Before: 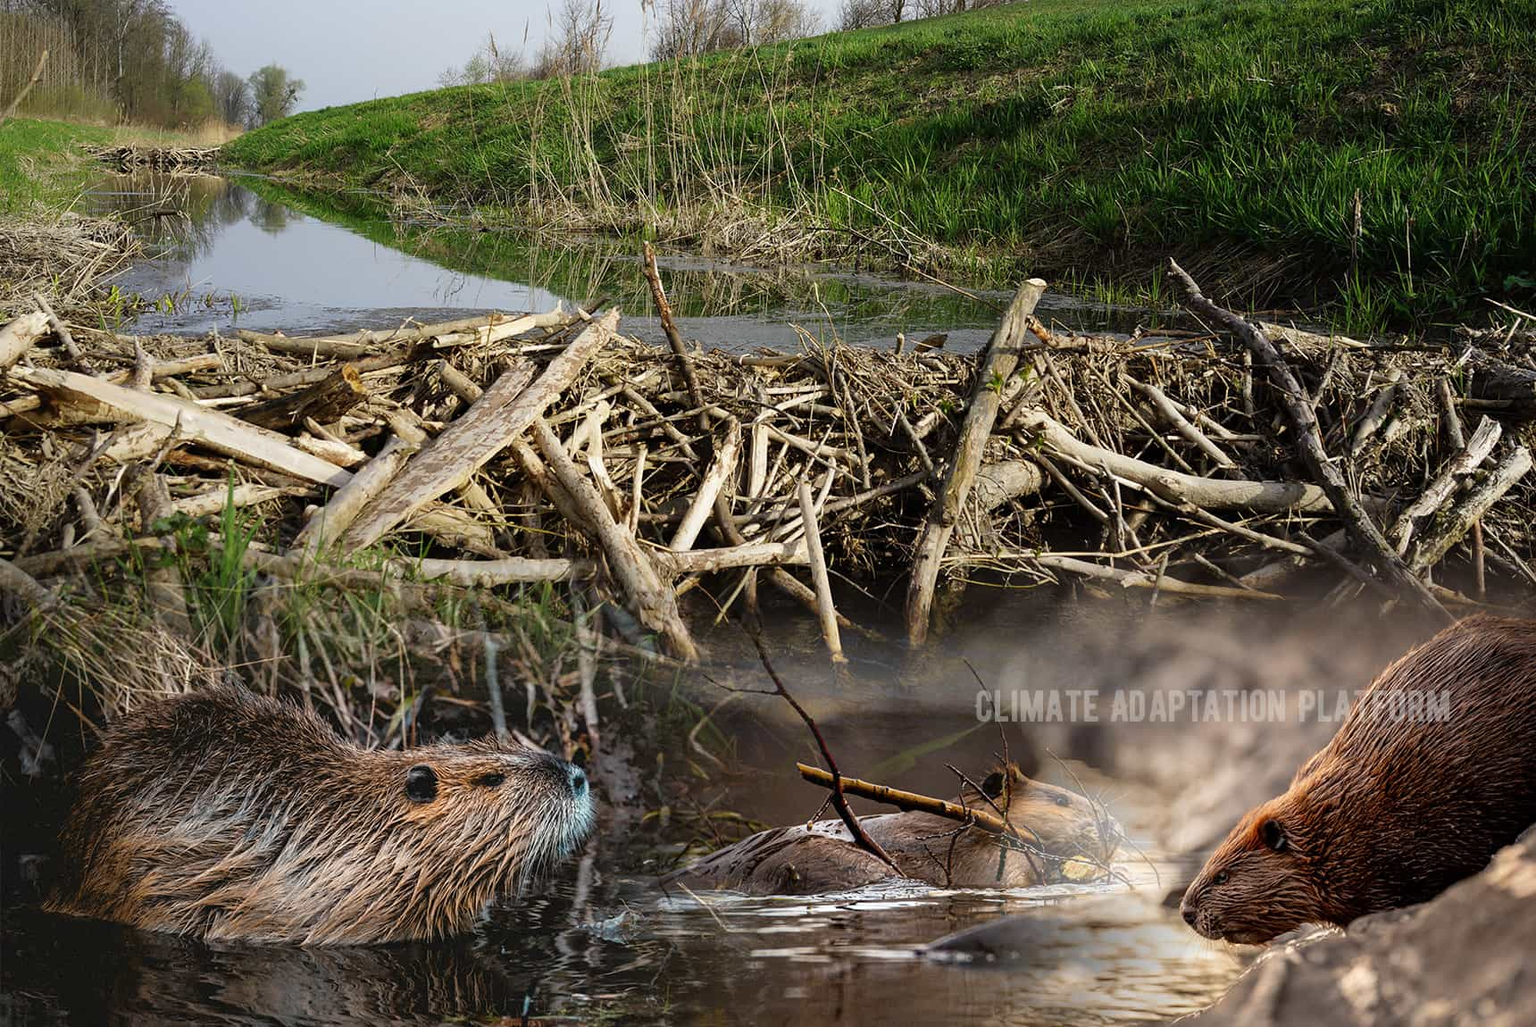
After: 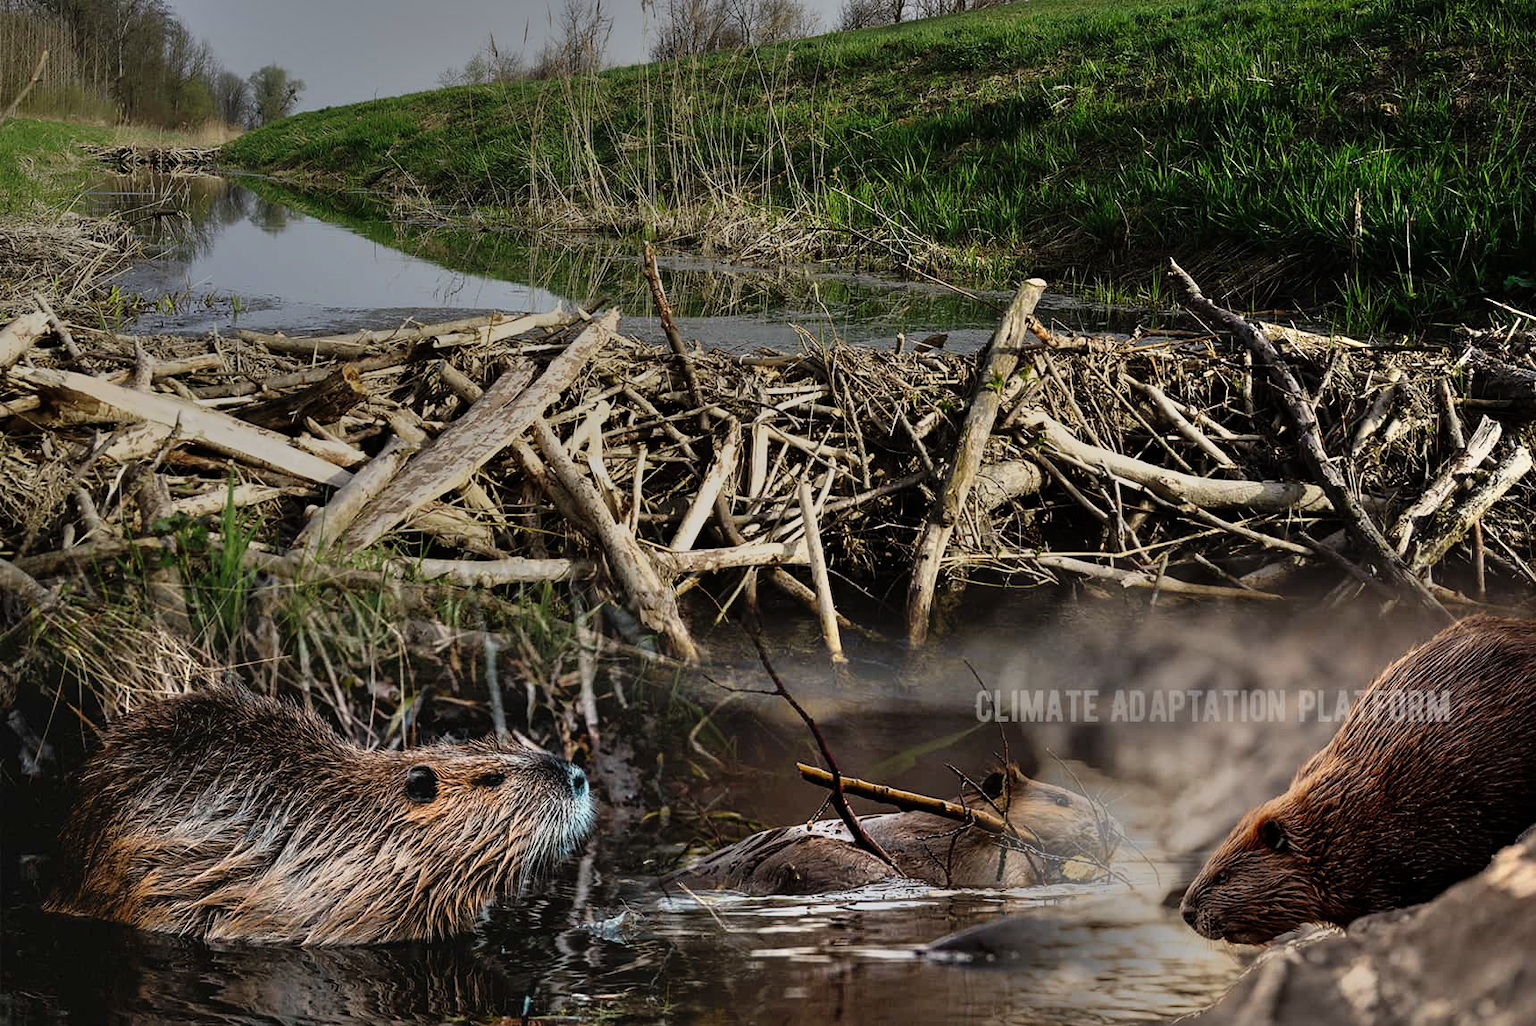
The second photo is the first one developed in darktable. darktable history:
exposure: exposure -1.999 EV, compensate highlight preservation false
shadows and highlights: radius 111.34, shadows 50.82, white point adjustment 9.13, highlights -5.73, soften with gaussian
